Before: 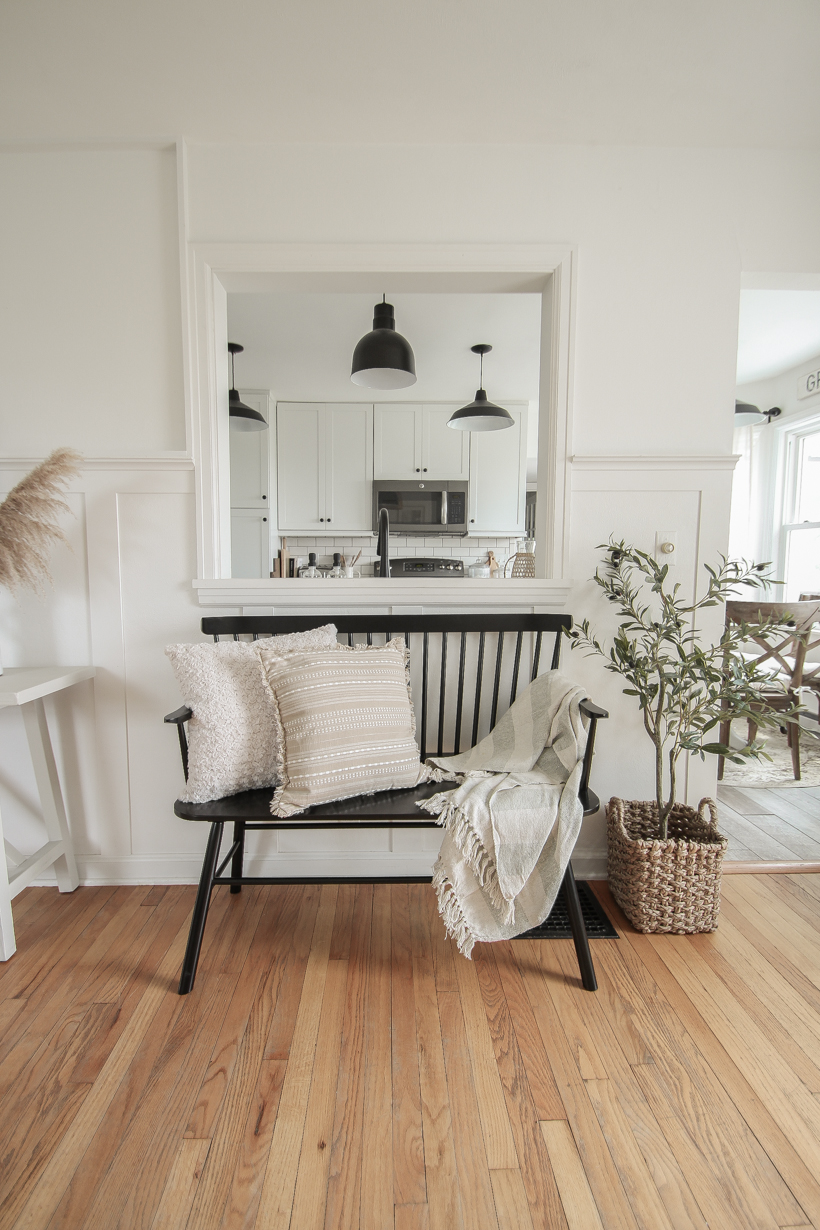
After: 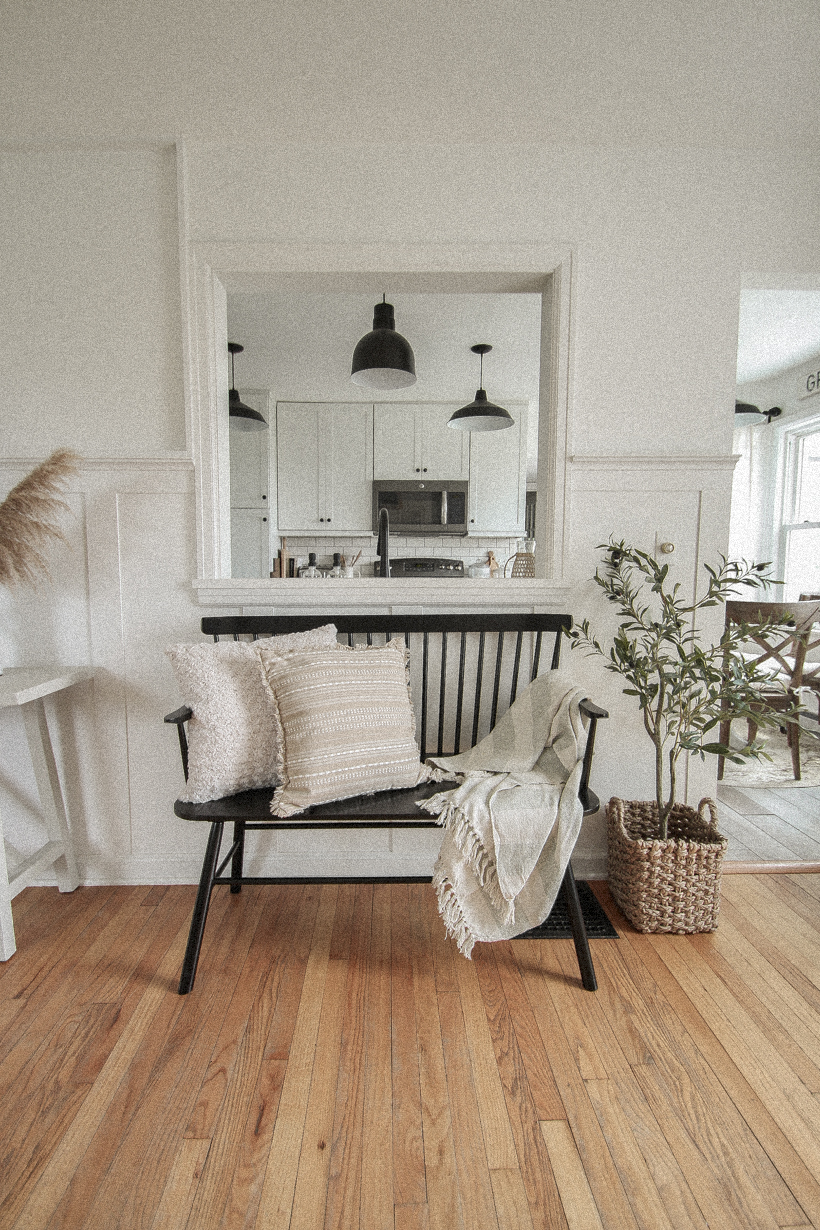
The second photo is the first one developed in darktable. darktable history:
shadows and highlights: low approximation 0.01, soften with gaussian
grain: strength 35%, mid-tones bias 0%
